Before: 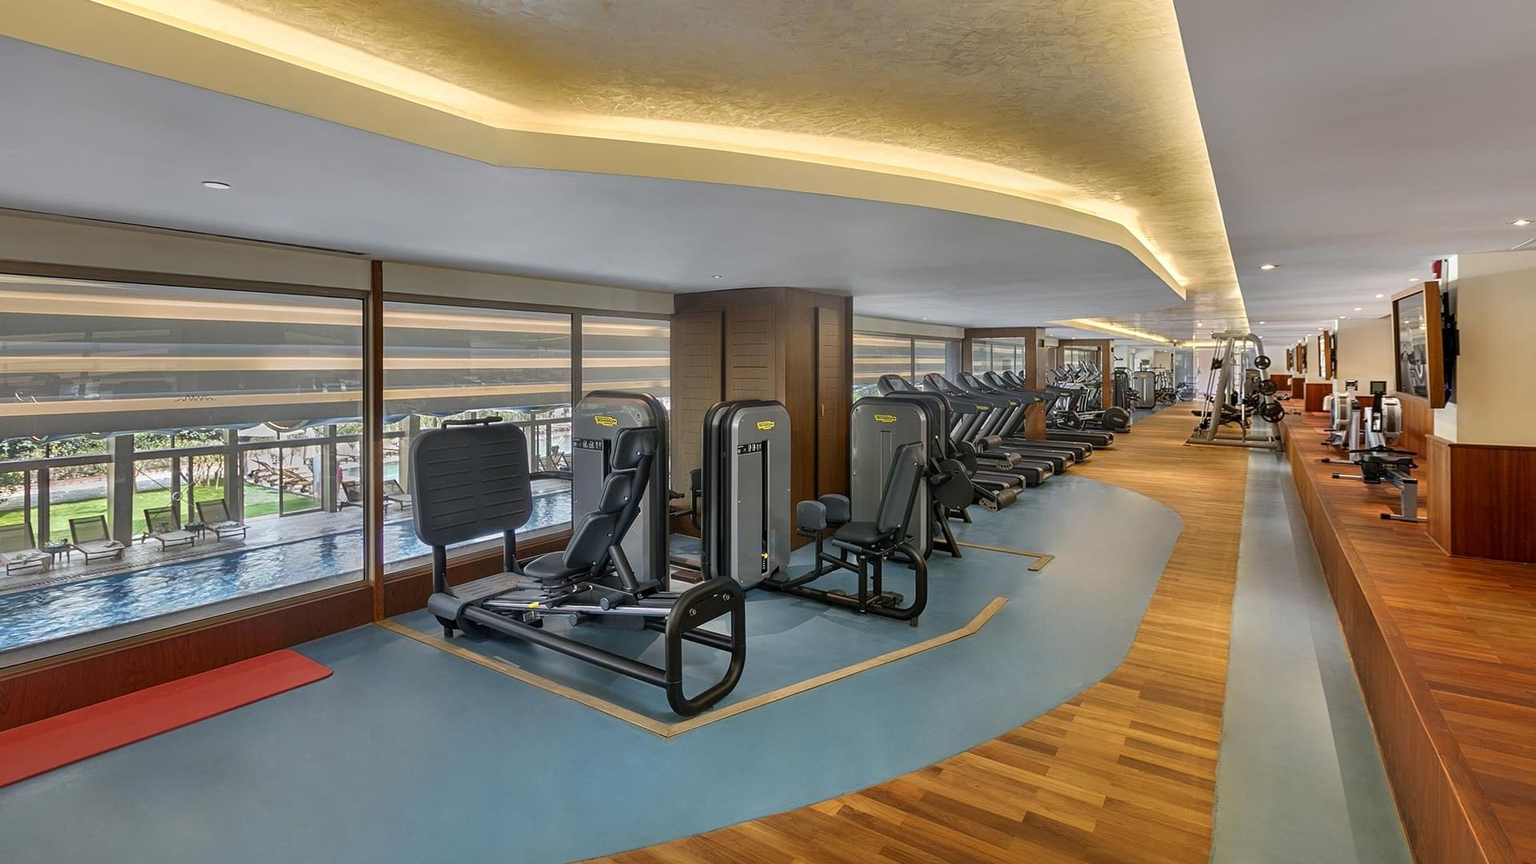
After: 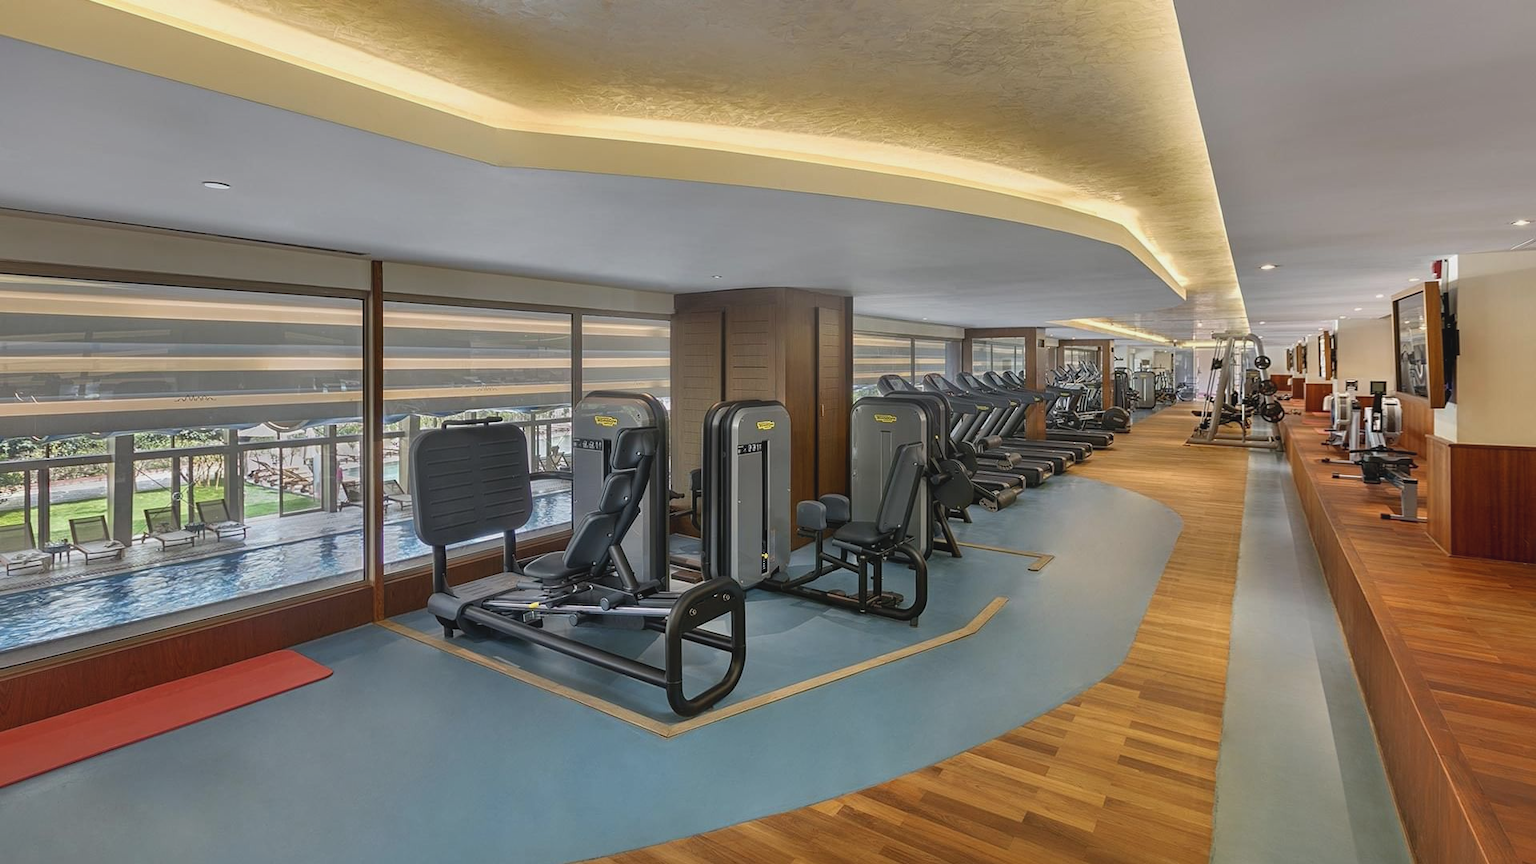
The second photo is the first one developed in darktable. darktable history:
tone equalizer: -7 EV 0.13 EV, smoothing diameter 25%, edges refinement/feathering 10, preserve details guided filter
contrast brightness saturation: contrast -0.1, saturation -0.1
